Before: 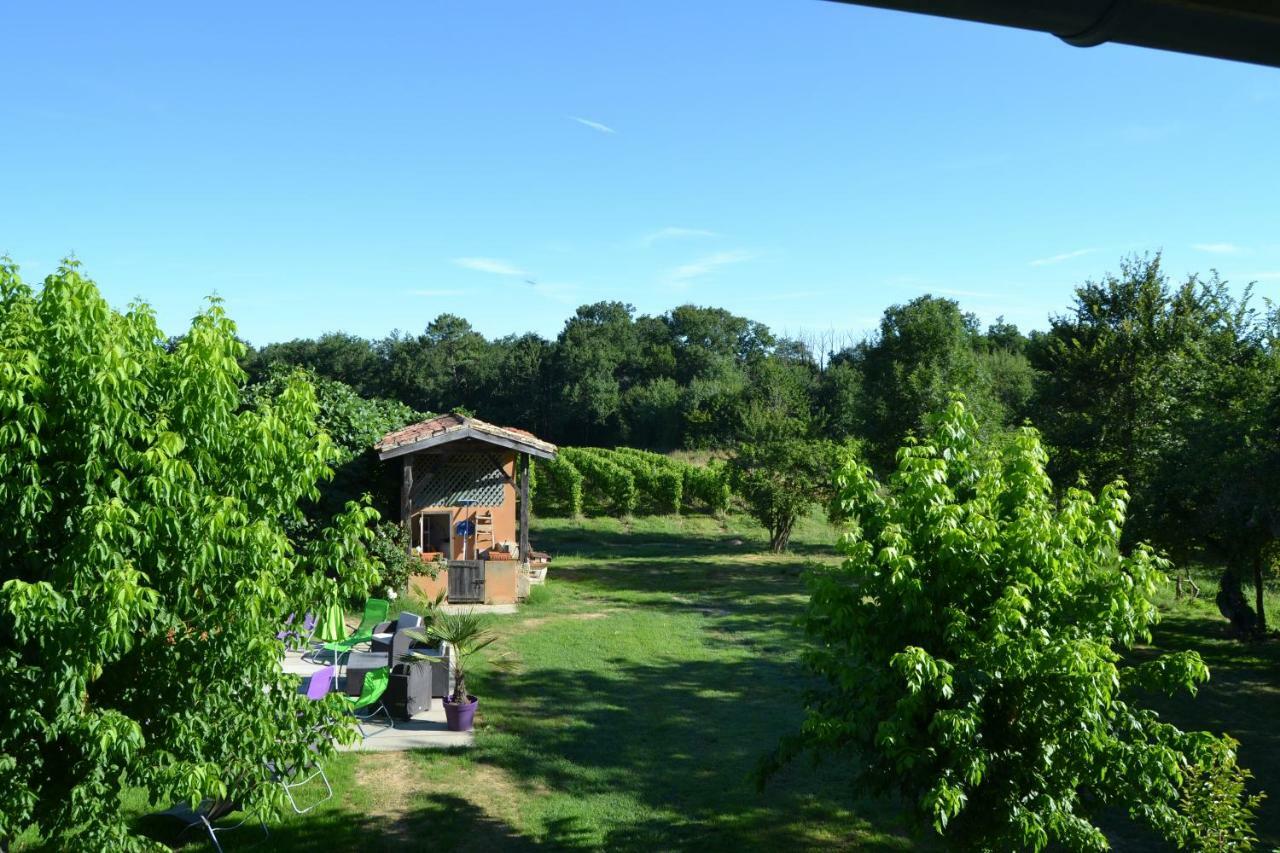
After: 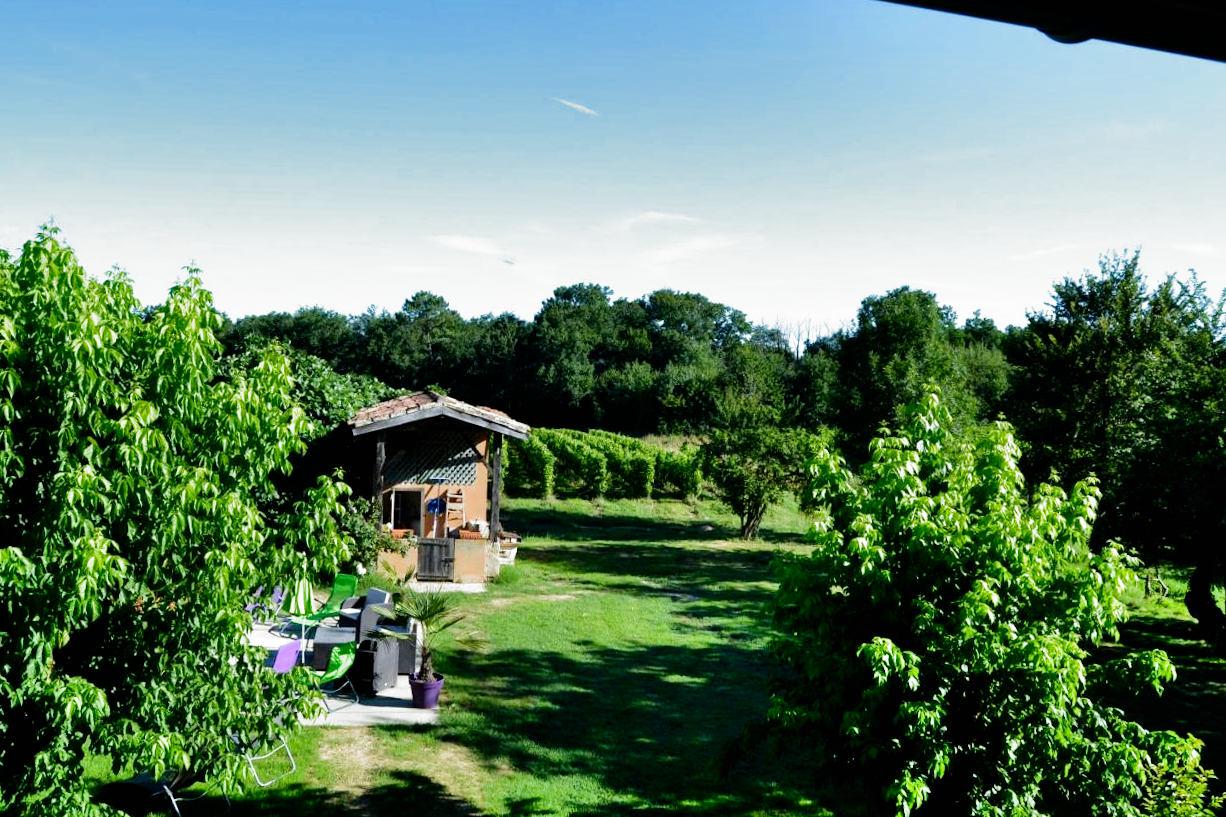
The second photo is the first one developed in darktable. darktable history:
crop and rotate: angle -1.69°
shadows and highlights: low approximation 0.01, soften with gaussian
filmic rgb: black relative exposure -8.2 EV, white relative exposure 2.2 EV, threshold 3 EV, hardness 7.11, latitude 75%, contrast 1.325, highlights saturation mix -2%, shadows ↔ highlights balance 30%, preserve chrominance no, color science v5 (2021), contrast in shadows safe, contrast in highlights safe, enable highlight reconstruction true
white balance: red 0.982, blue 1.018
